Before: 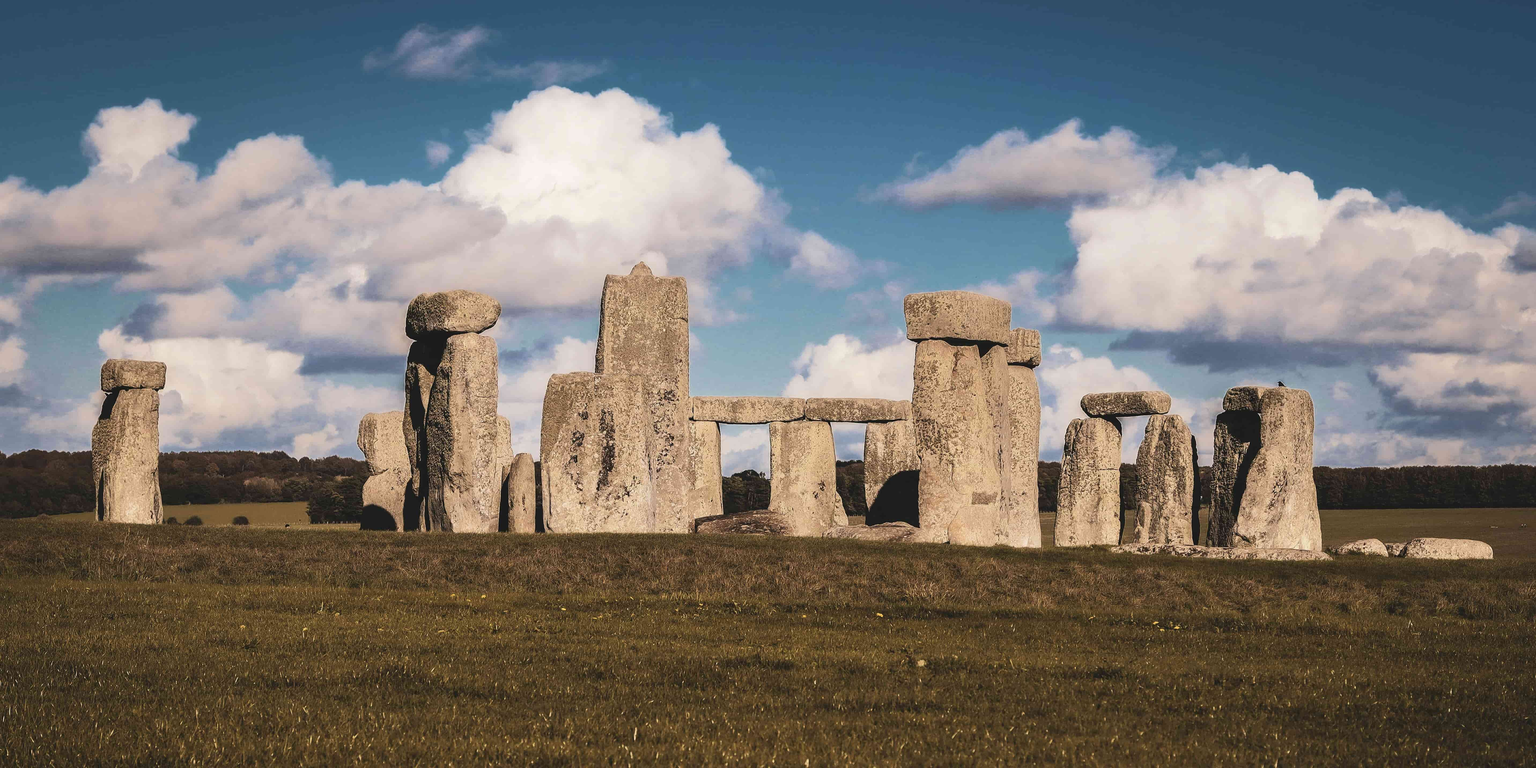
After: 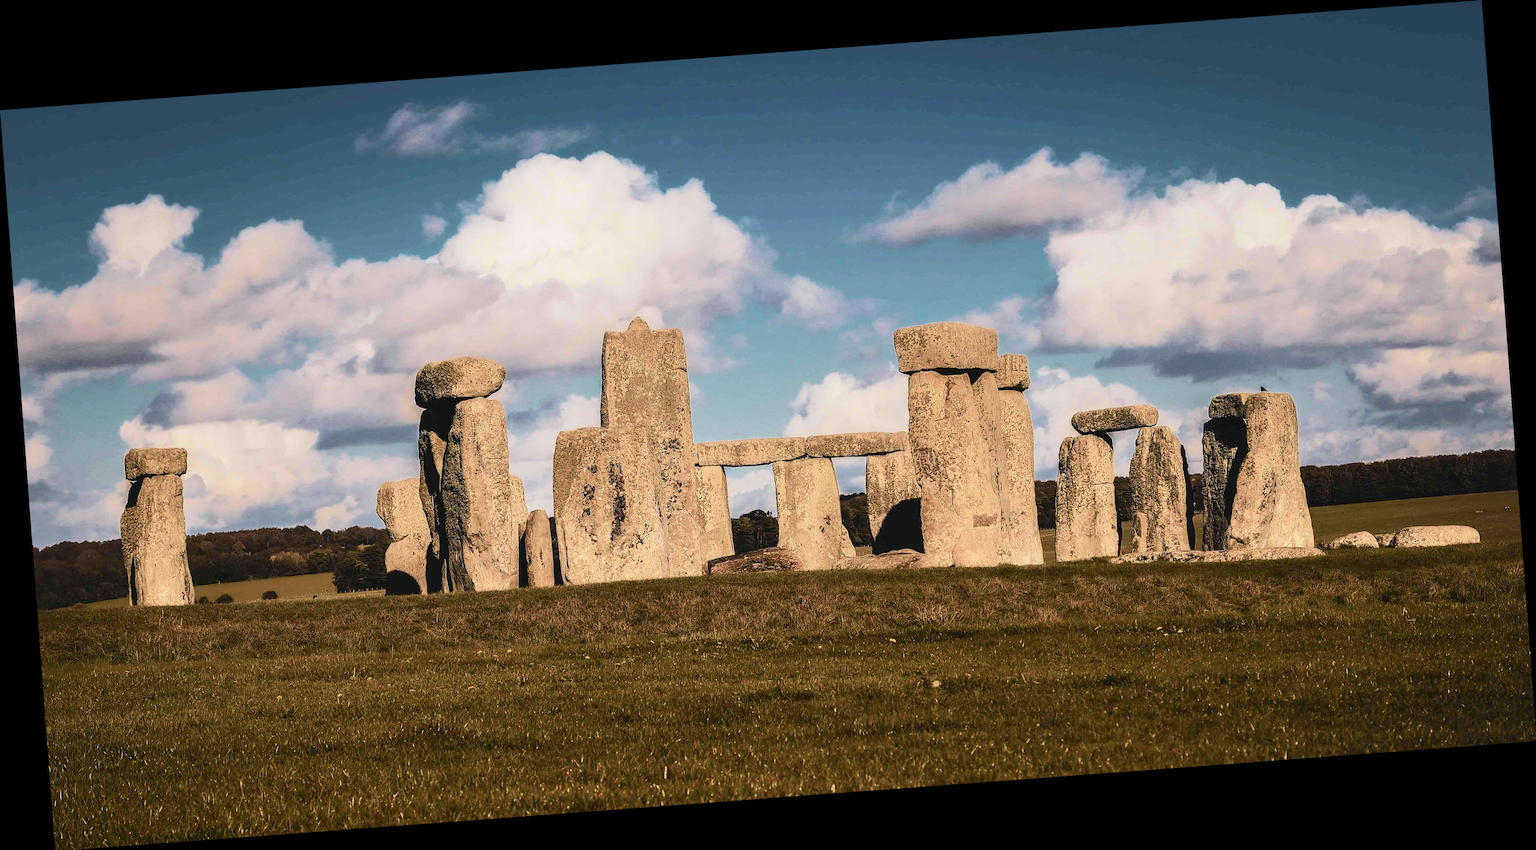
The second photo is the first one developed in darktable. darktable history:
tone curve: curves: ch0 [(0, 0) (0.058, 0.027) (0.214, 0.183) (0.304, 0.288) (0.51, 0.549) (0.658, 0.7) (0.741, 0.775) (0.844, 0.866) (0.986, 0.957)]; ch1 [(0, 0) (0.172, 0.123) (0.312, 0.296) (0.437, 0.429) (0.471, 0.469) (0.502, 0.5) (0.513, 0.515) (0.572, 0.603) (0.617, 0.653) (0.68, 0.724) (0.889, 0.924) (1, 1)]; ch2 [(0, 0) (0.411, 0.424) (0.489, 0.49) (0.502, 0.5) (0.517, 0.519) (0.549, 0.578) (0.604, 0.628) (0.693, 0.686) (1, 1)], color space Lab, independent channels, preserve colors none
rotate and perspective: rotation -4.25°, automatic cropping off
